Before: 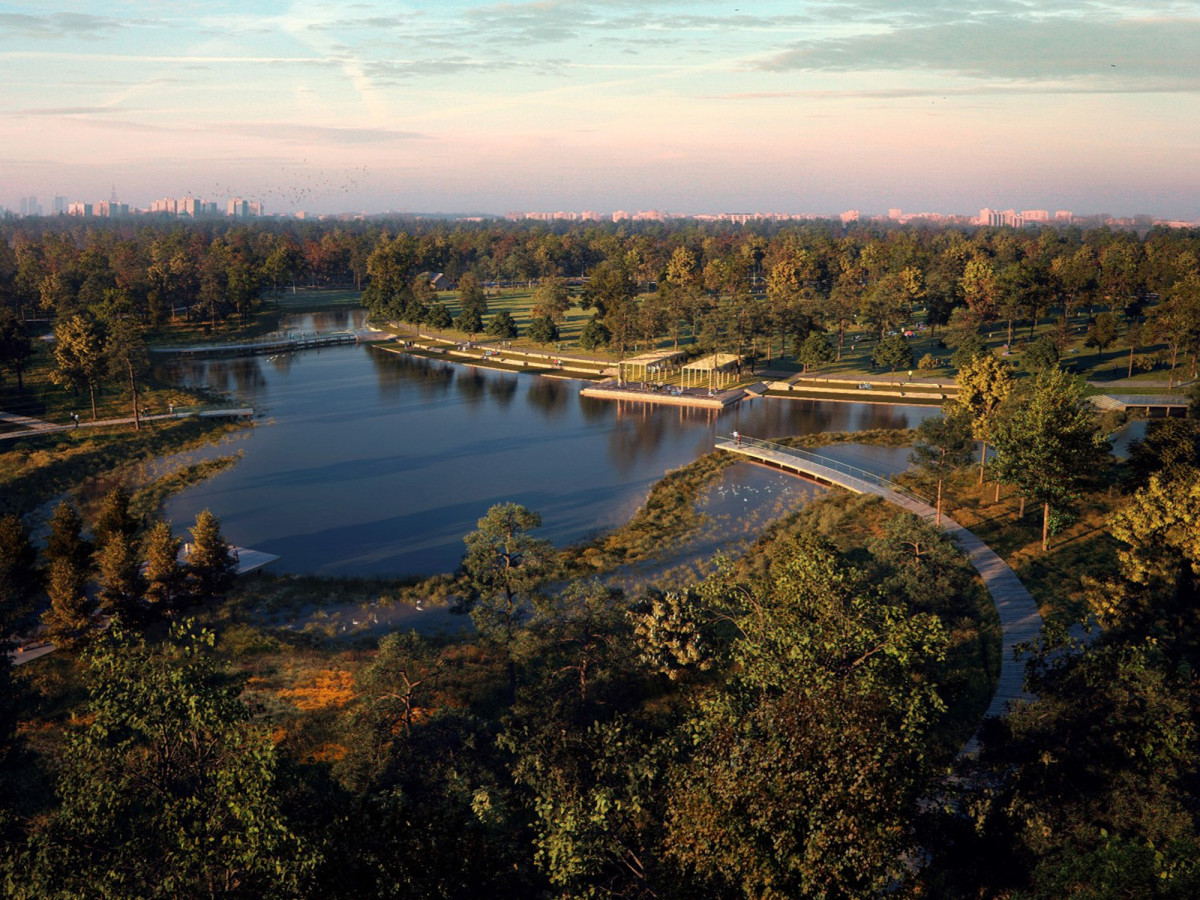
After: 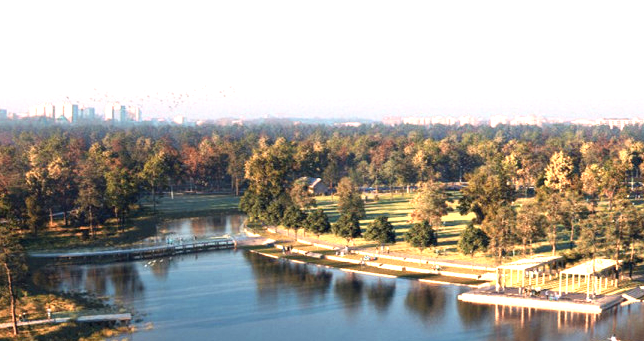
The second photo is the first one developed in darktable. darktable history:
contrast brightness saturation: contrast 0.097, brightness 0.036, saturation 0.094
exposure: exposure 1 EV, compensate highlight preservation false
crop: left 10.245%, top 10.567%, right 36.041%, bottom 51.536%
color zones: curves: ch0 [(0.018, 0.548) (0.197, 0.654) (0.425, 0.447) (0.605, 0.658) (0.732, 0.579)]; ch1 [(0.105, 0.531) (0.224, 0.531) (0.386, 0.39) (0.618, 0.456) (0.732, 0.456) (0.956, 0.421)]; ch2 [(0.039, 0.583) (0.215, 0.465) (0.399, 0.544) (0.465, 0.548) (0.614, 0.447) (0.724, 0.43) (0.882, 0.623) (0.956, 0.632)]
